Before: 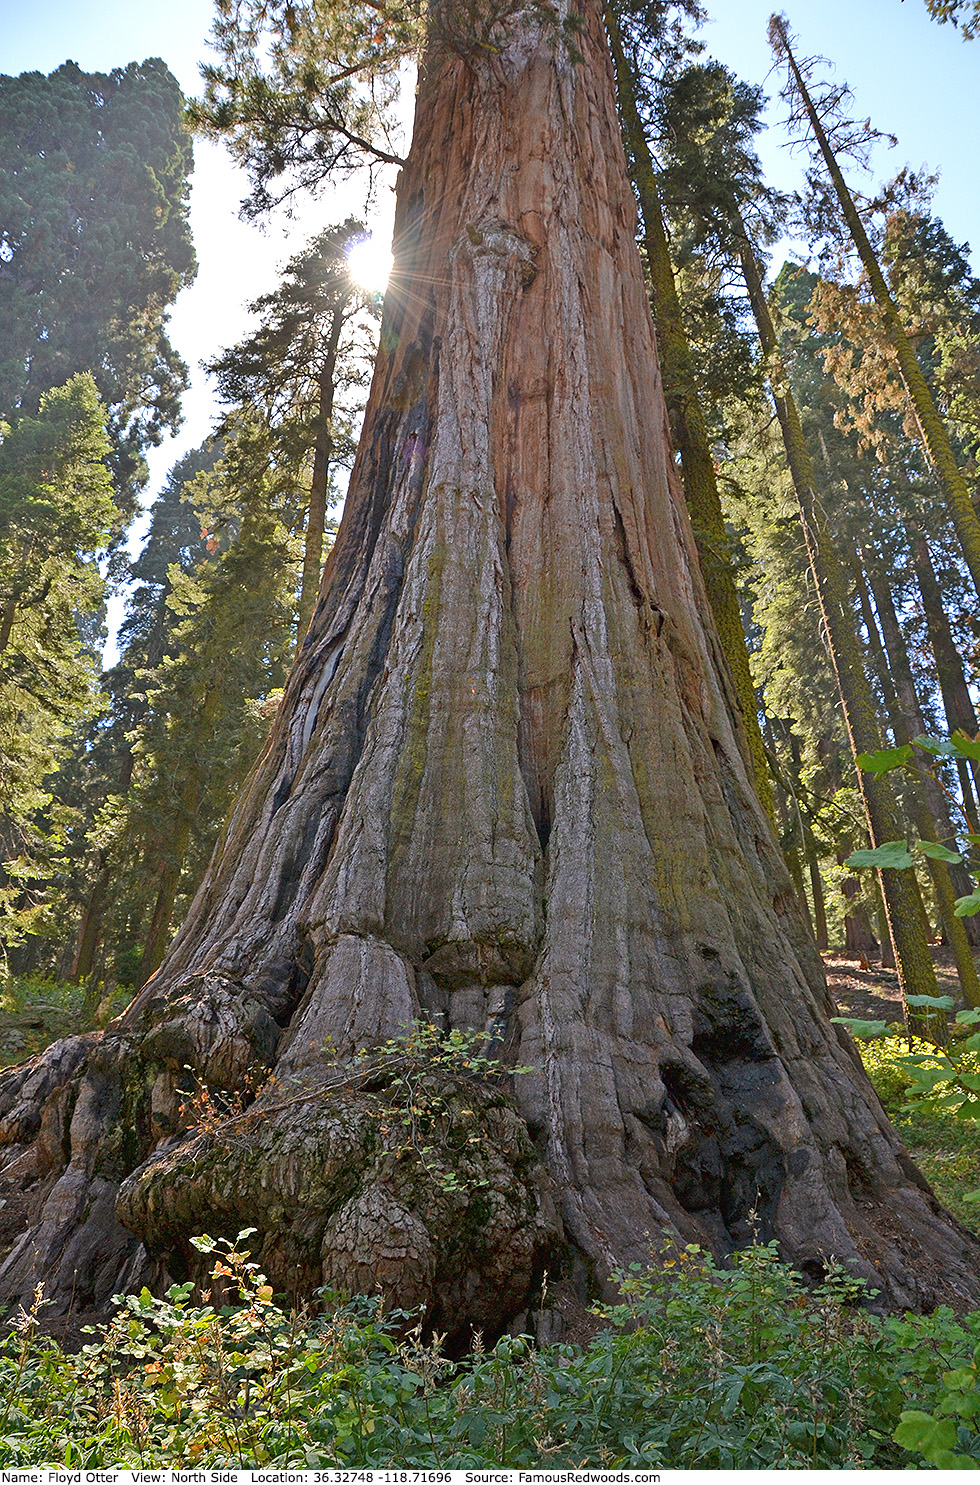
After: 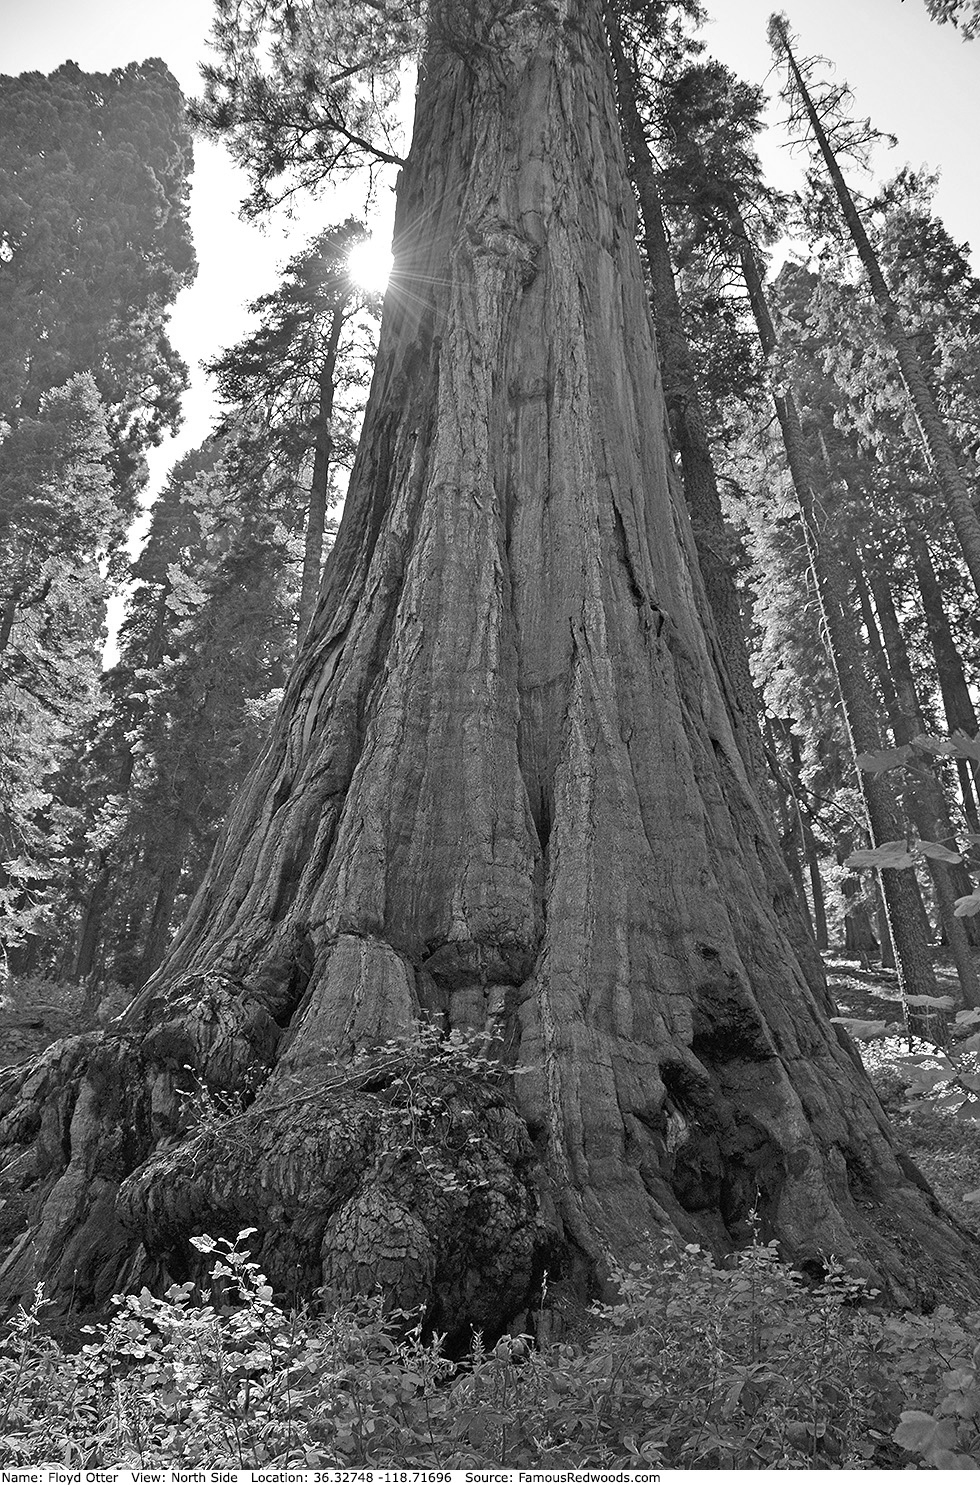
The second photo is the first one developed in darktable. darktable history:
exposure: compensate highlight preservation false
contrast brightness saturation: saturation -1
